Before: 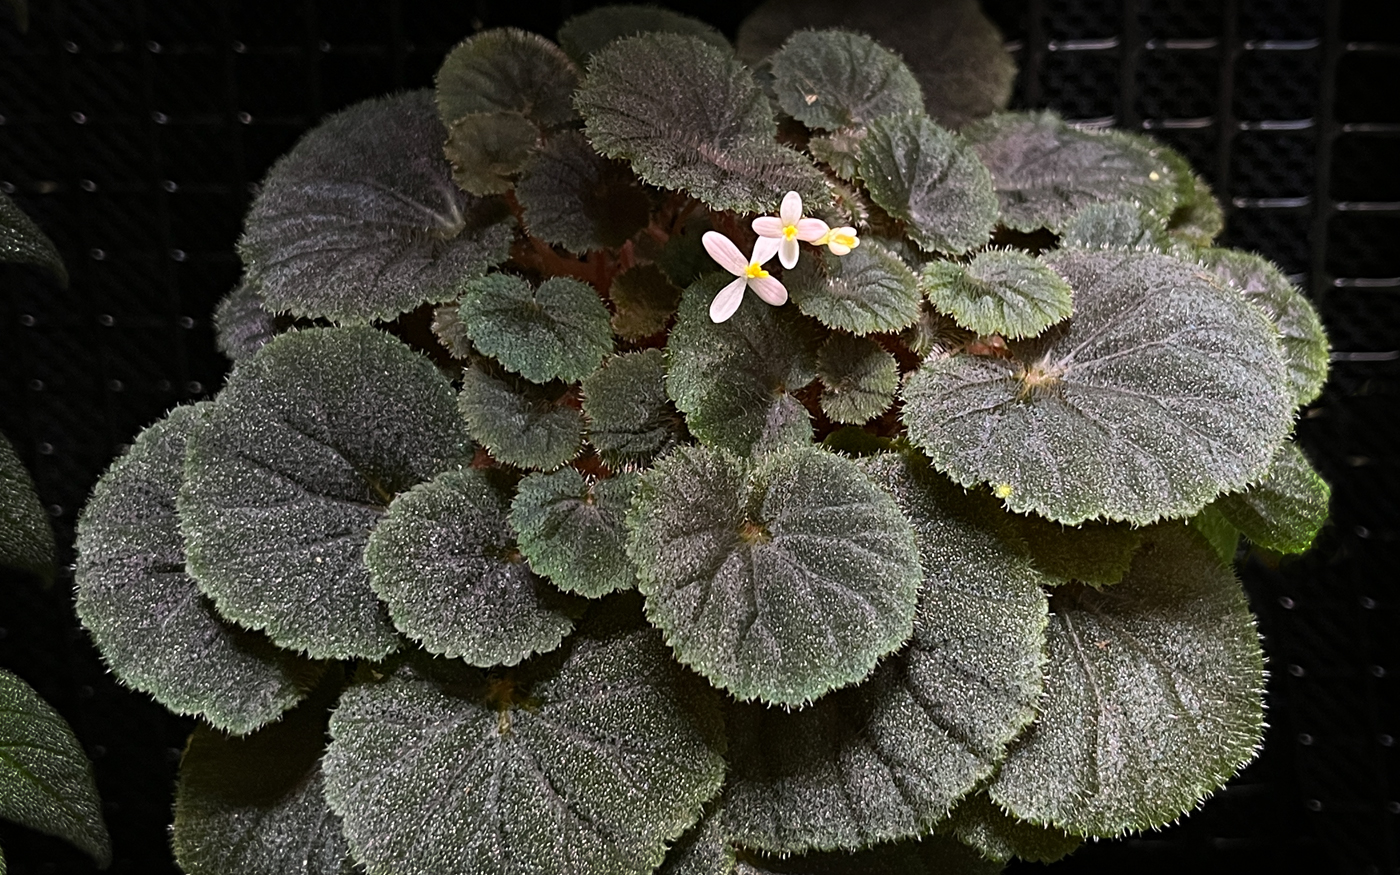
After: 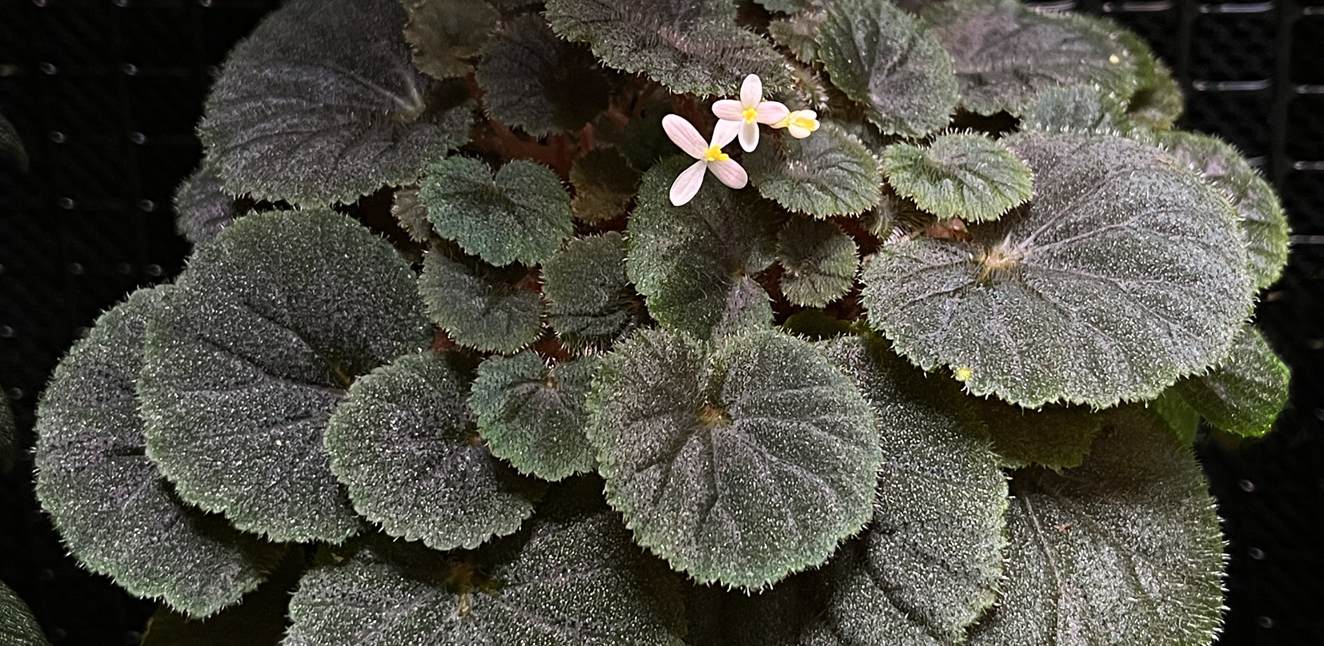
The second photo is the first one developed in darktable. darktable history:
color zones: curves: ch0 [(0, 0.5) (0.143, 0.52) (0.286, 0.5) (0.429, 0.5) (0.571, 0.5) (0.714, 0.5) (0.857, 0.5) (1, 0.5)]; ch1 [(0, 0.489) (0.155, 0.45) (0.286, 0.466) (0.429, 0.5) (0.571, 0.5) (0.714, 0.5) (0.857, 0.5) (1, 0.489)]
crop and rotate: left 2.896%, top 13.434%, right 2.519%, bottom 12.722%
